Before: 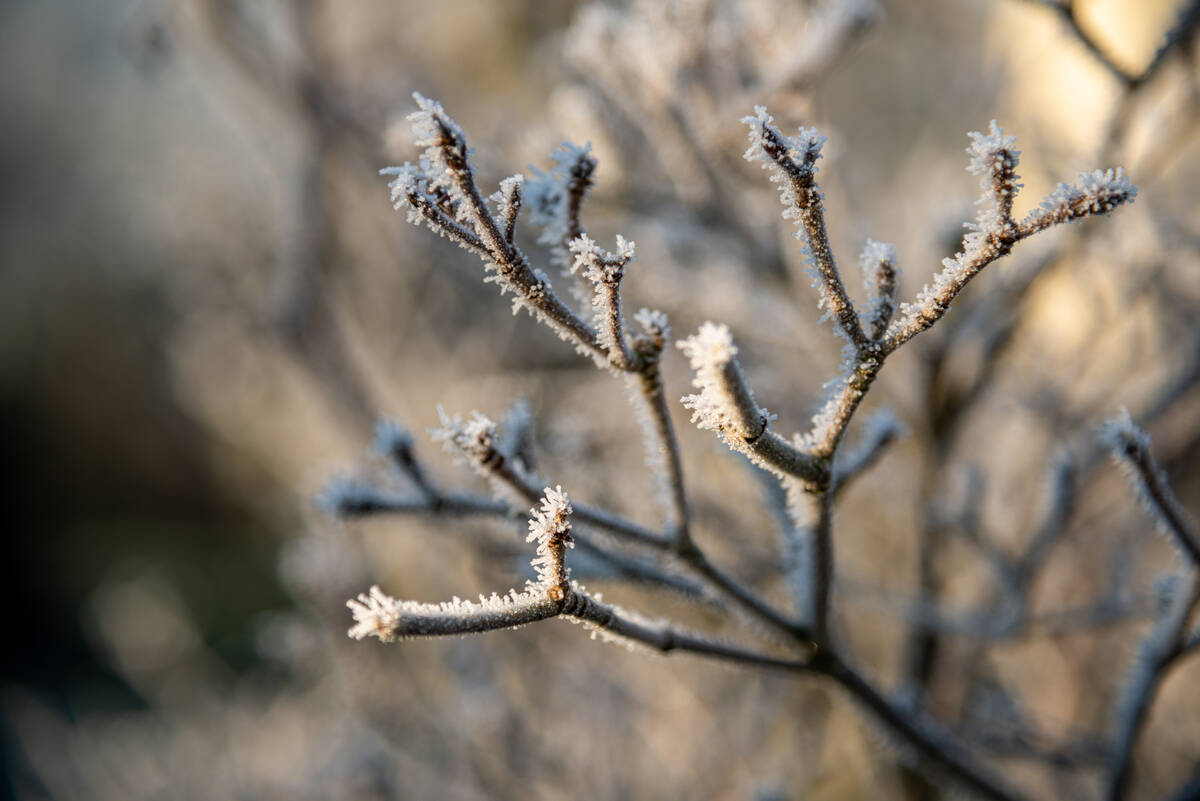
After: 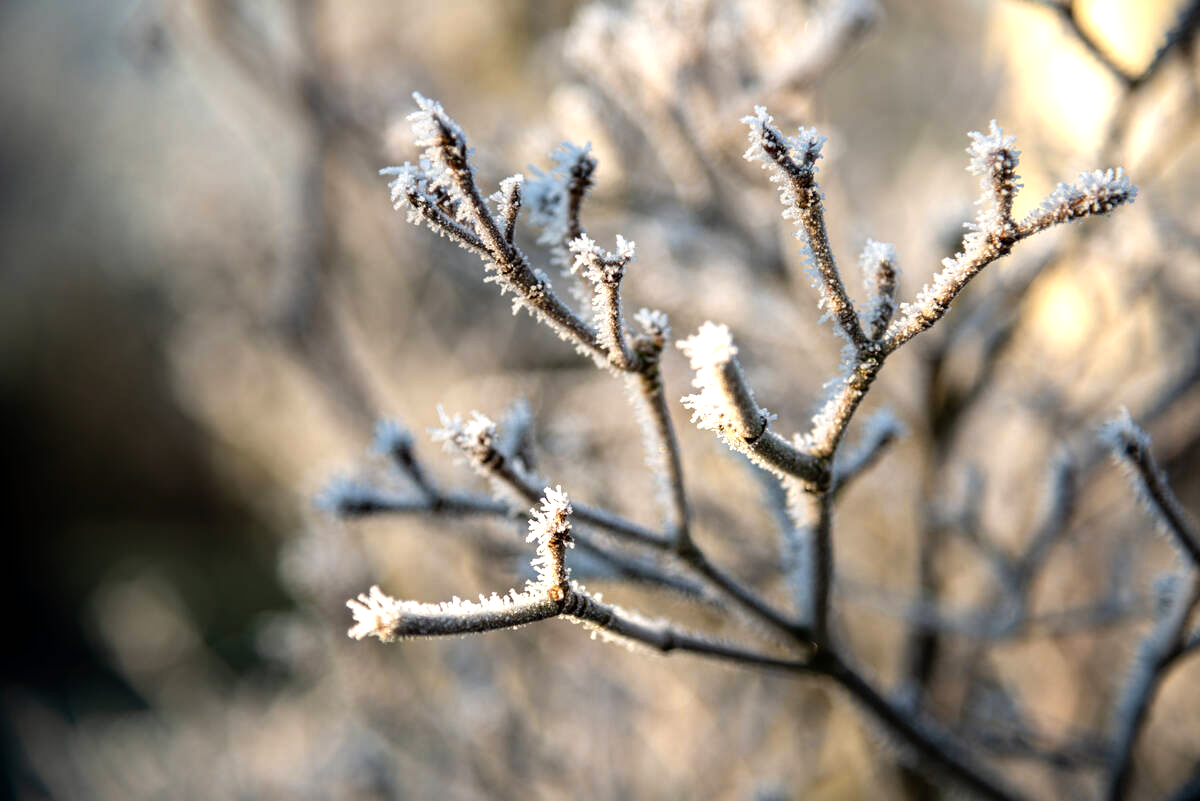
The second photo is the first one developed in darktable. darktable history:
tone equalizer: -8 EV -0.757 EV, -7 EV -0.674 EV, -6 EV -0.6 EV, -5 EV -0.422 EV, -3 EV 0.367 EV, -2 EV 0.6 EV, -1 EV 0.685 EV, +0 EV 0.732 EV, mask exposure compensation -0.496 EV
